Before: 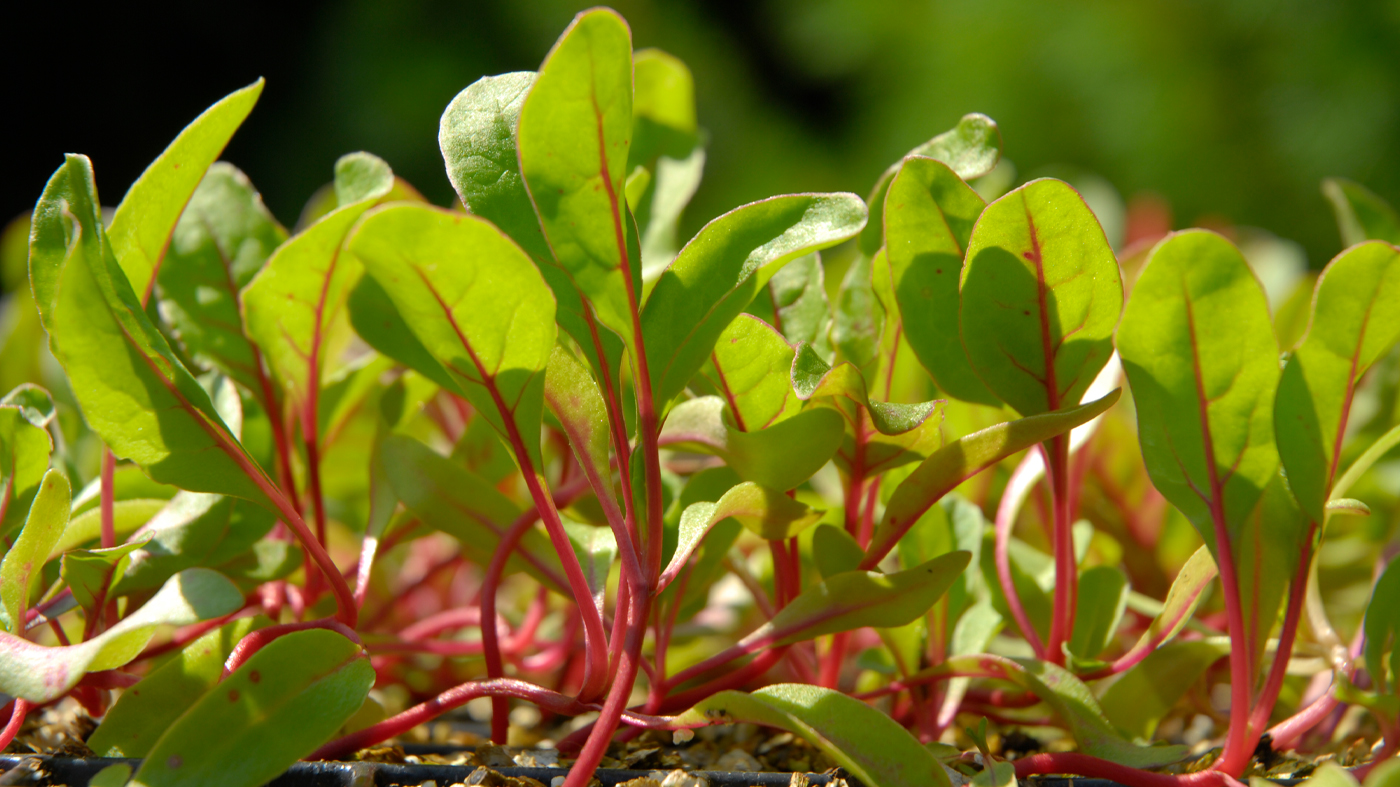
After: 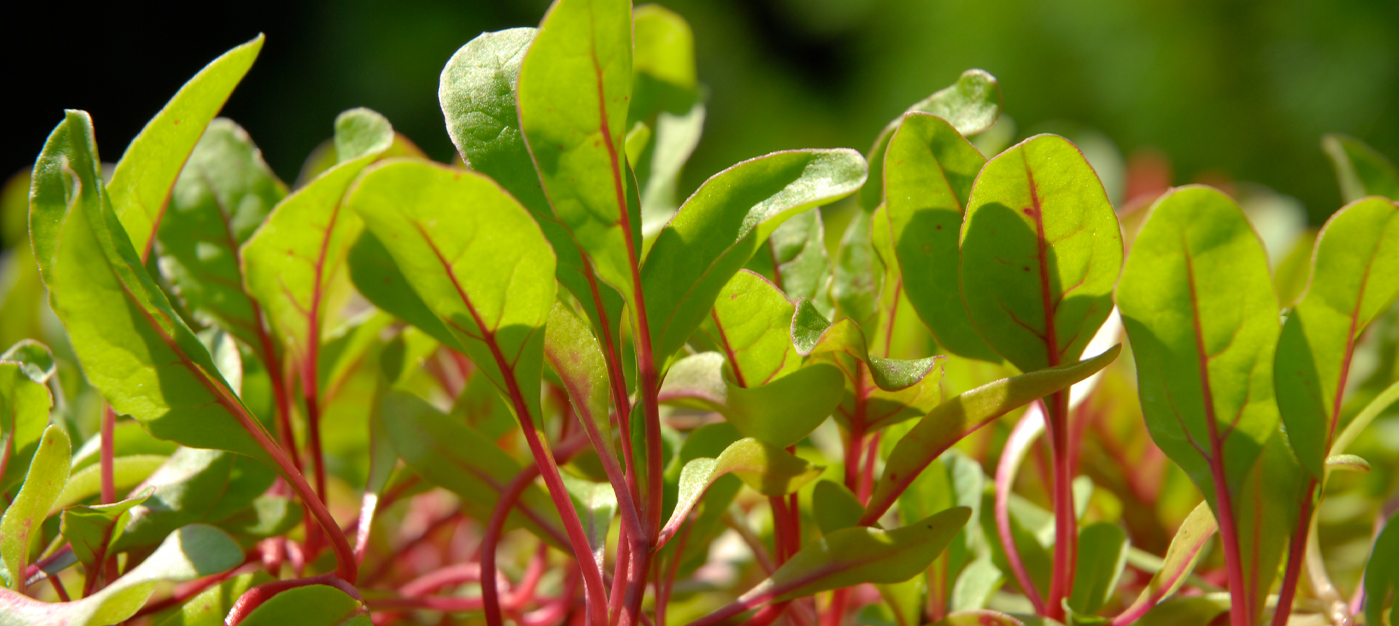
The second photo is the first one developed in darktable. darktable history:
crop and rotate: top 5.649%, bottom 14.783%
